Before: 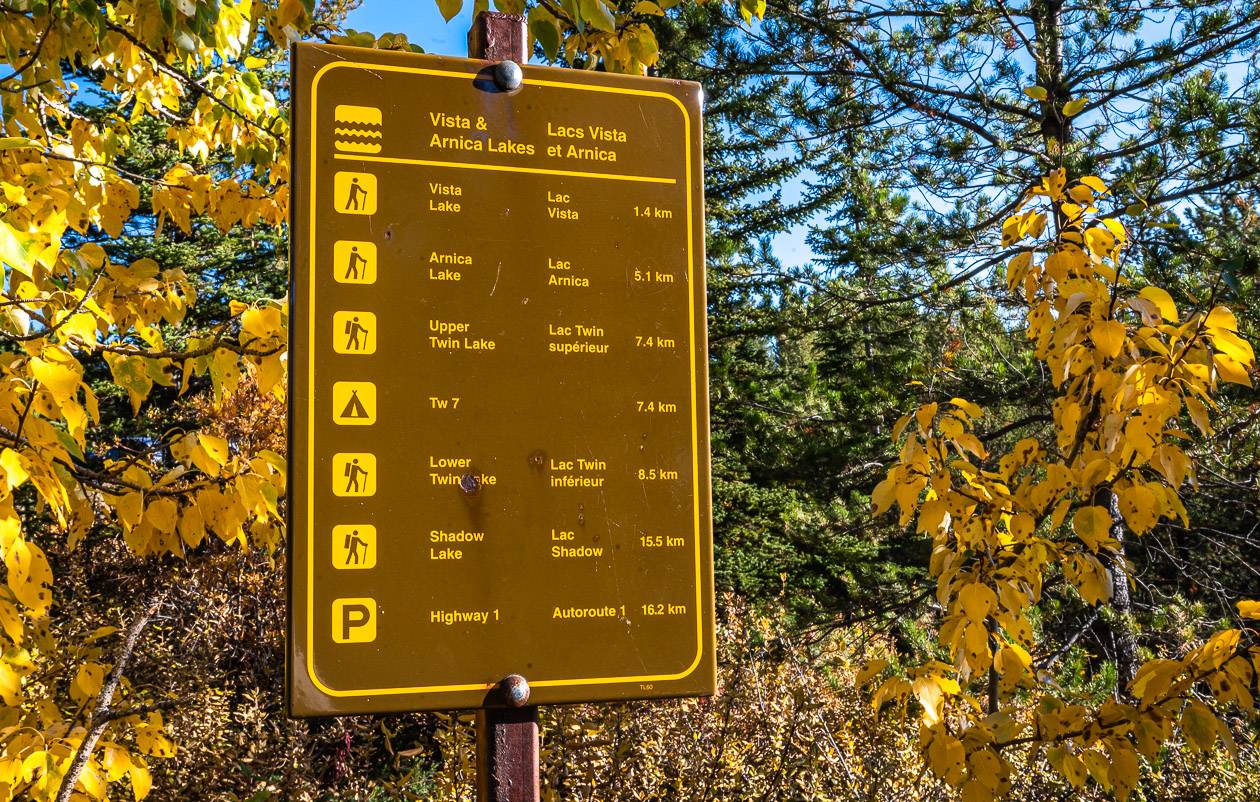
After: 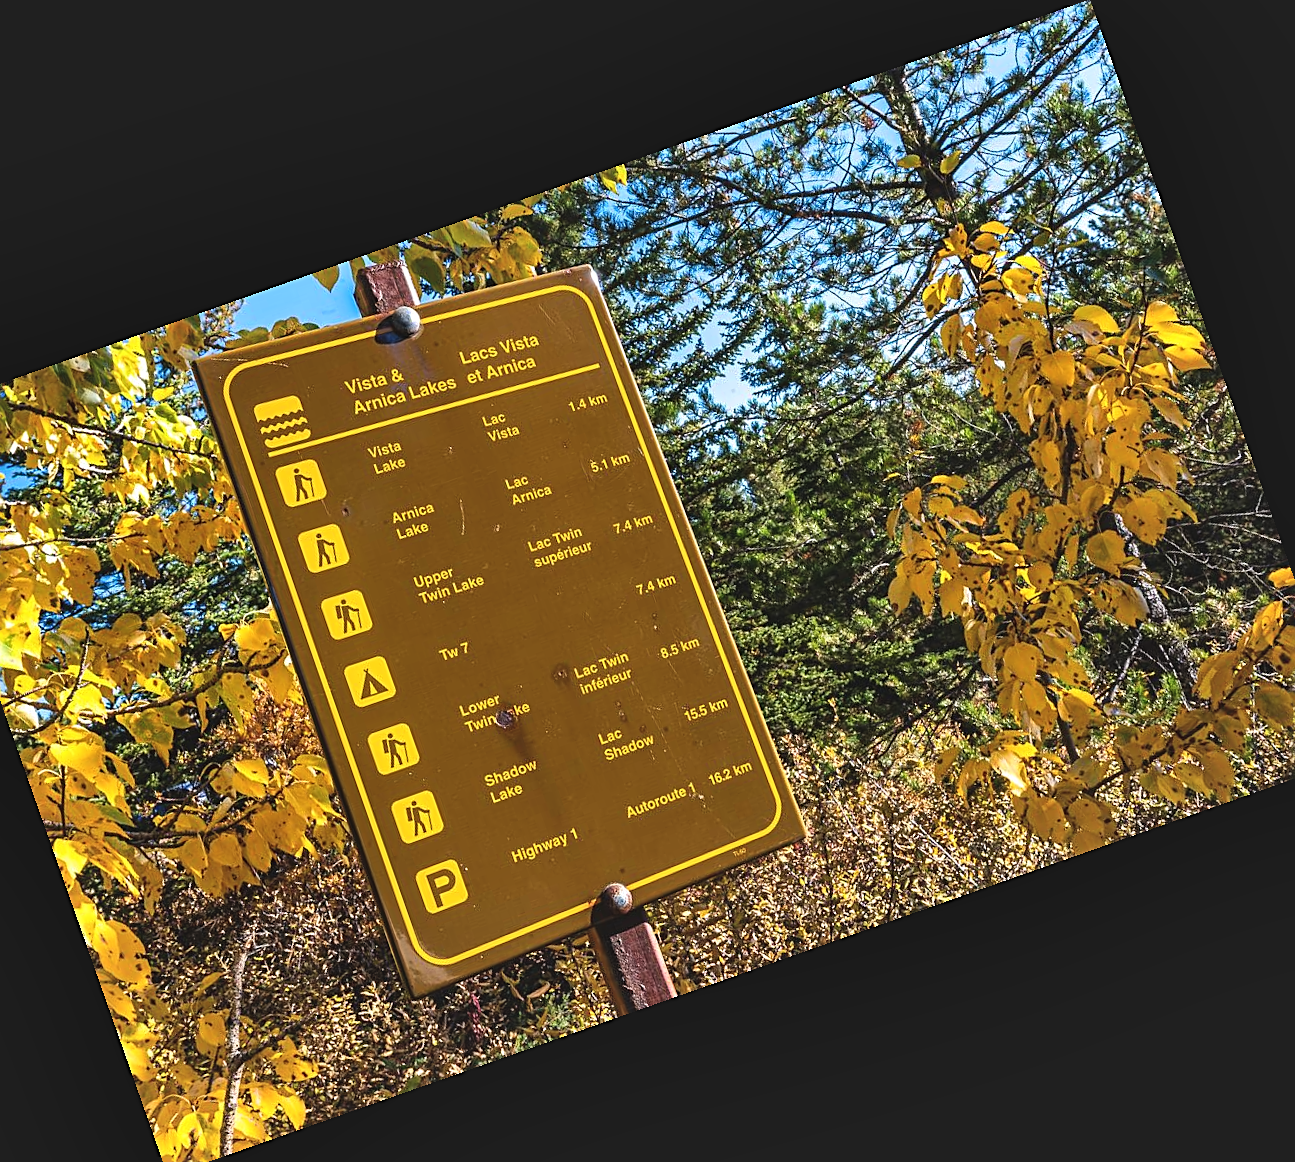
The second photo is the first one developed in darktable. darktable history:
exposure: black level correction -0.008, exposure 0.067 EV, compensate highlight preservation false
crop and rotate: angle 19.43°, left 6.812%, right 4.125%, bottom 1.087%
shadows and highlights: soften with gaussian
sharpen: on, module defaults
